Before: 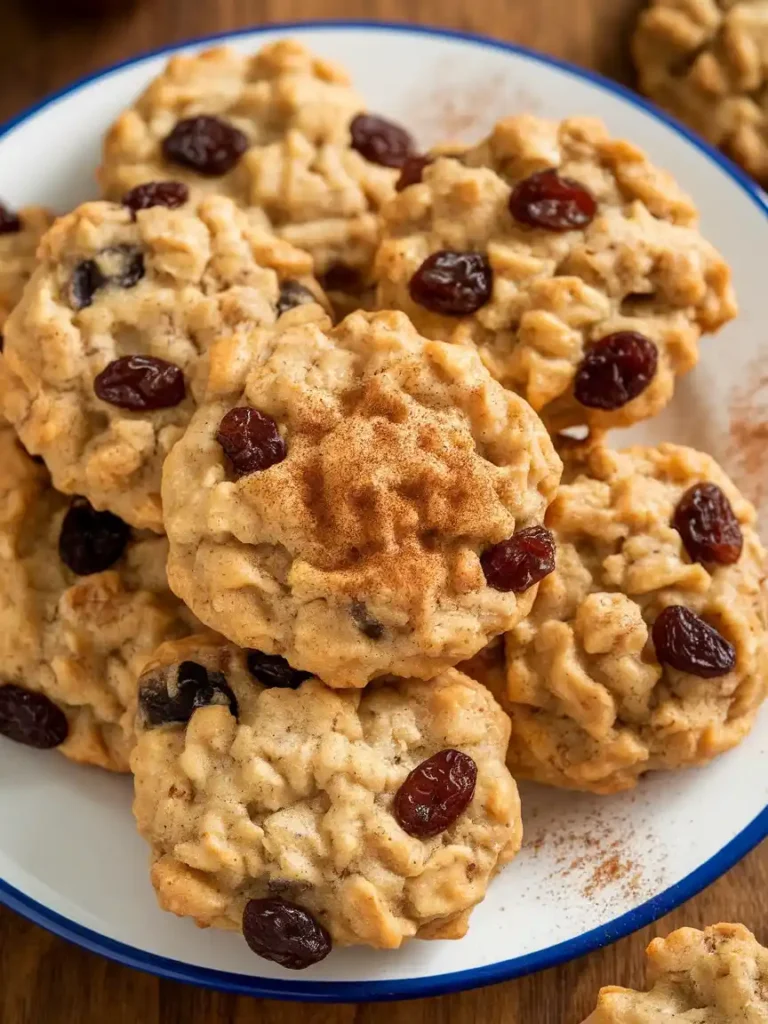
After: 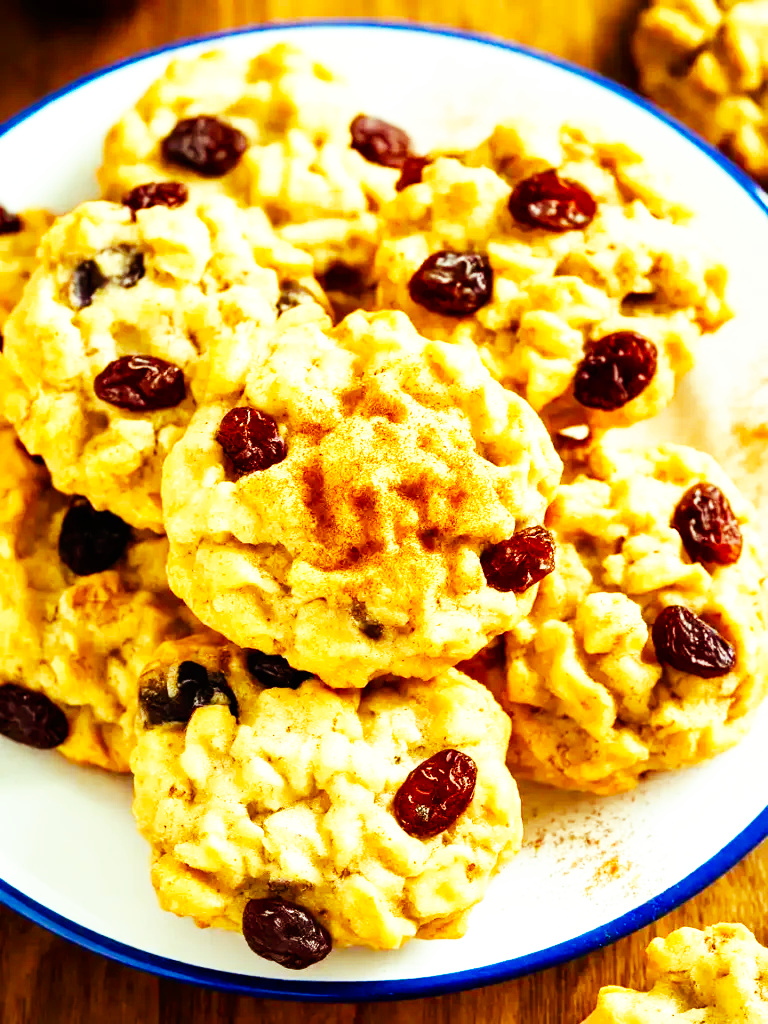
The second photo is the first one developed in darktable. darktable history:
base curve: curves: ch0 [(0, 0) (0.007, 0.004) (0.027, 0.03) (0.046, 0.07) (0.207, 0.54) (0.442, 0.872) (0.673, 0.972) (1, 1)], preserve colors none
color balance rgb: highlights gain › luminance 15.627%, highlights gain › chroma 7.015%, highlights gain › hue 125.97°, perceptual saturation grading › global saturation 27.562%, perceptual saturation grading › highlights -24.728%, perceptual saturation grading › shadows 24.926%, perceptual brilliance grading › highlights 10.055%, perceptual brilliance grading › mid-tones 4.821%
